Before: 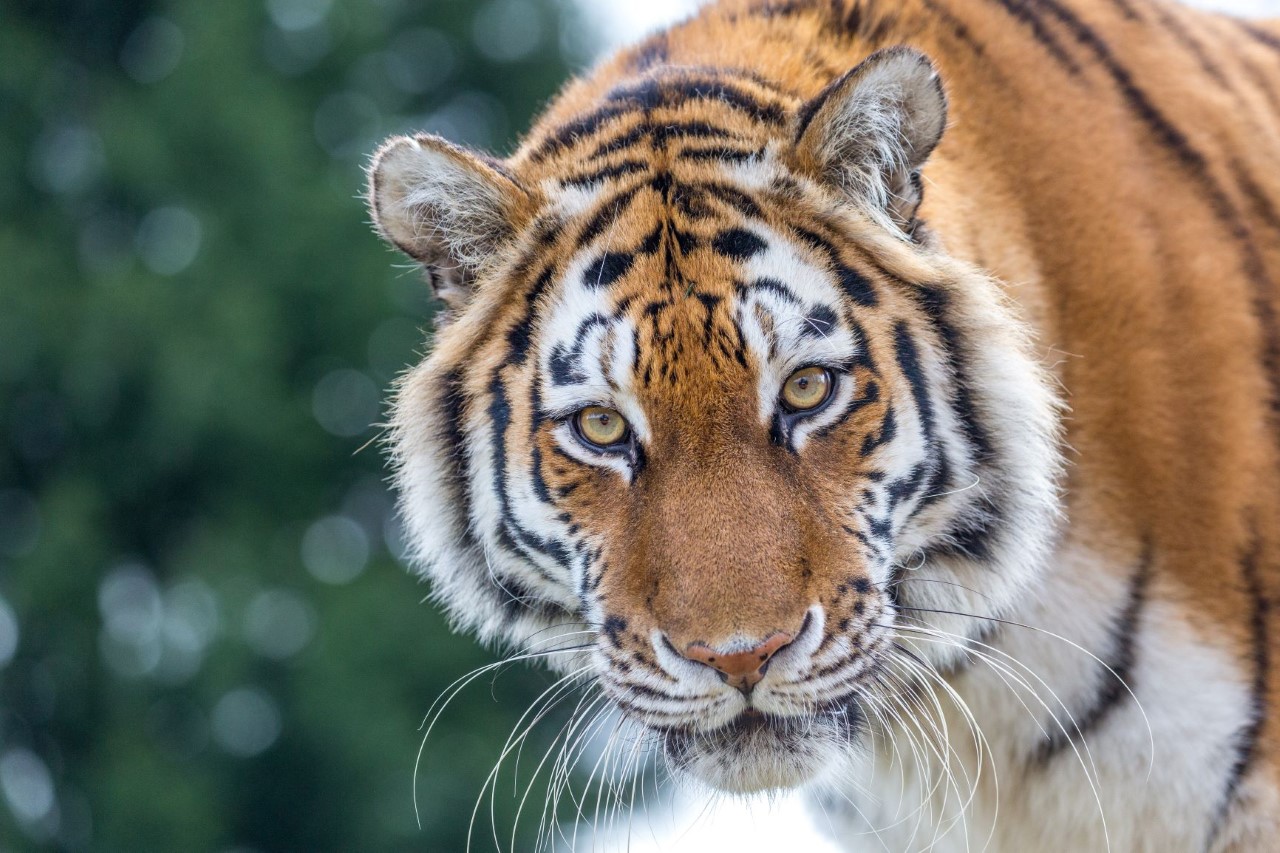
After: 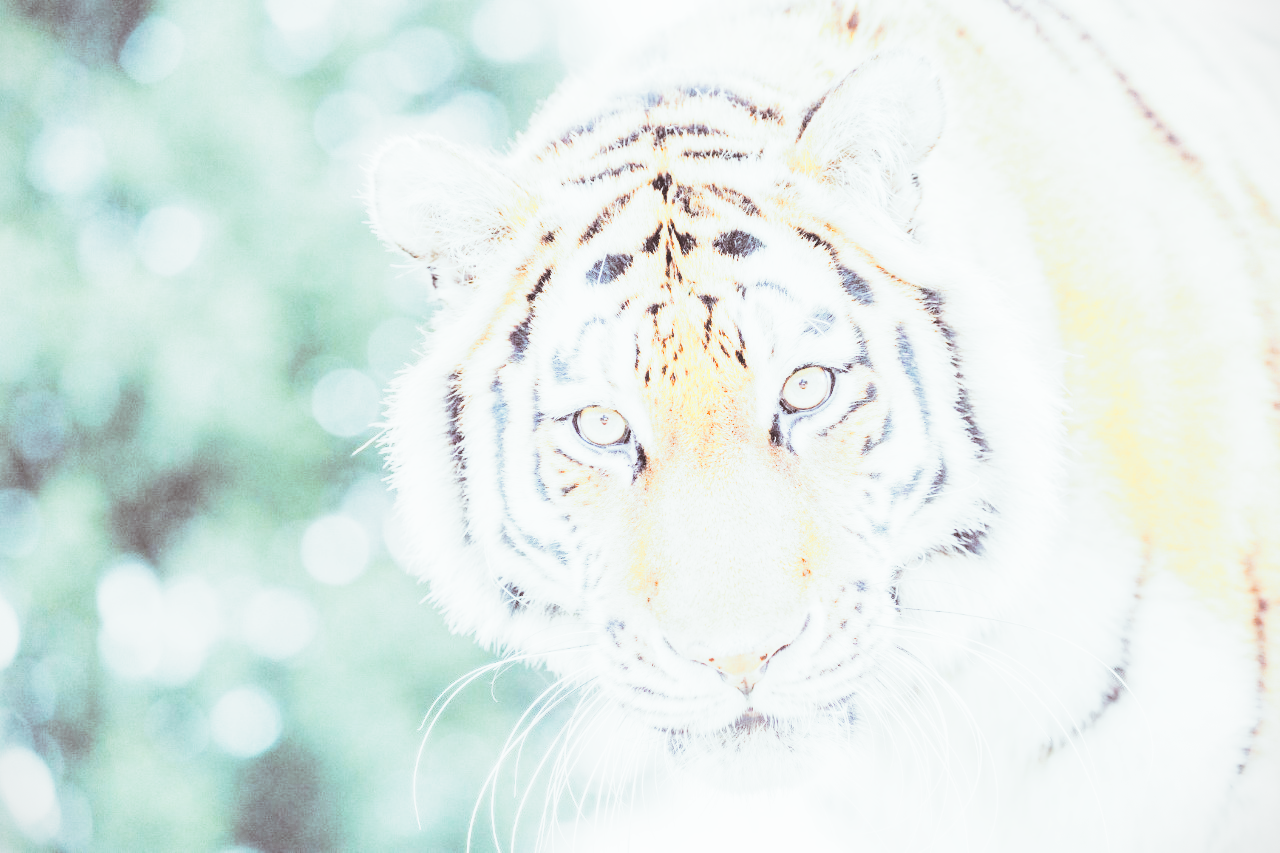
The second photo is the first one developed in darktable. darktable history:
split-toning: shadows › saturation 0.3, highlights › hue 180°, highlights › saturation 0.3, compress 0%
vibrance: vibrance 20%
tone curve: curves: ch0 [(0, 0) (0.055, 0.031) (0.282, 0.215) (0.729, 0.785) (1, 1)], color space Lab, linked channels, preserve colors none
color zones: curves: ch0 [(0, 0.511) (0.143, 0.531) (0.286, 0.56) (0.429, 0.5) (0.571, 0.5) (0.714, 0.5) (0.857, 0.5) (1, 0.5)]; ch1 [(0, 0.525) (0.143, 0.705) (0.286, 0.715) (0.429, 0.35) (0.571, 0.35) (0.714, 0.35) (0.857, 0.4) (1, 0.4)]; ch2 [(0, 0.572) (0.143, 0.512) (0.286, 0.473) (0.429, 0.45) (0.571, 0.5) (0.714, 0.5) (0.857, 0.518) (1, 0.518)]
vignetting: fall-off start 97.28%, fall-off radius 79%, brightness -0.462, saturation -0.3, width/height ratio 1.114, dithering 8-bit output, unbound false
base curve: curves: ch0 [(0, 0.036) (0.007, 0.037) (0.604, 0.887) (1, 1)], preserve colors none
contrast equalizer: y [[0.5 ×4, 0.483, 0.43], [0.5 ×6], [0.5 ×6], [0 ×6], [0 ×6]]
contrast brightness saturation: contrast -0.1, saturation -0.1
exposure: exposure 1 EV, compensate highlight preservation false
